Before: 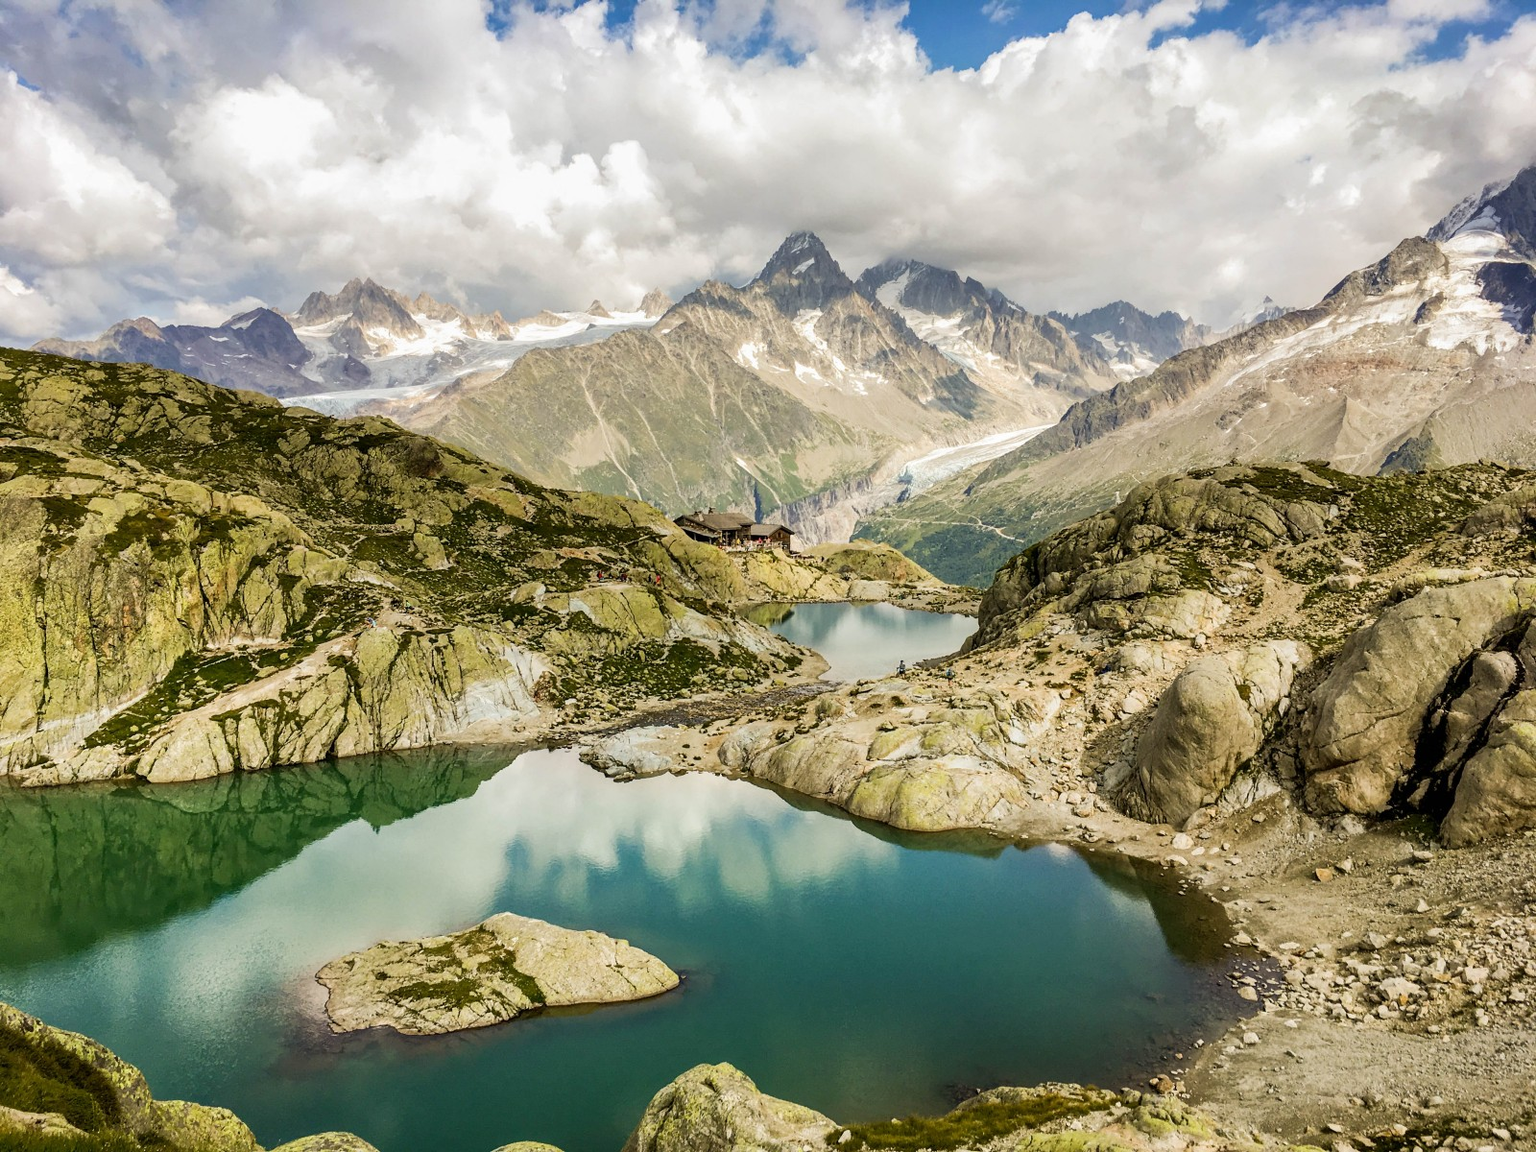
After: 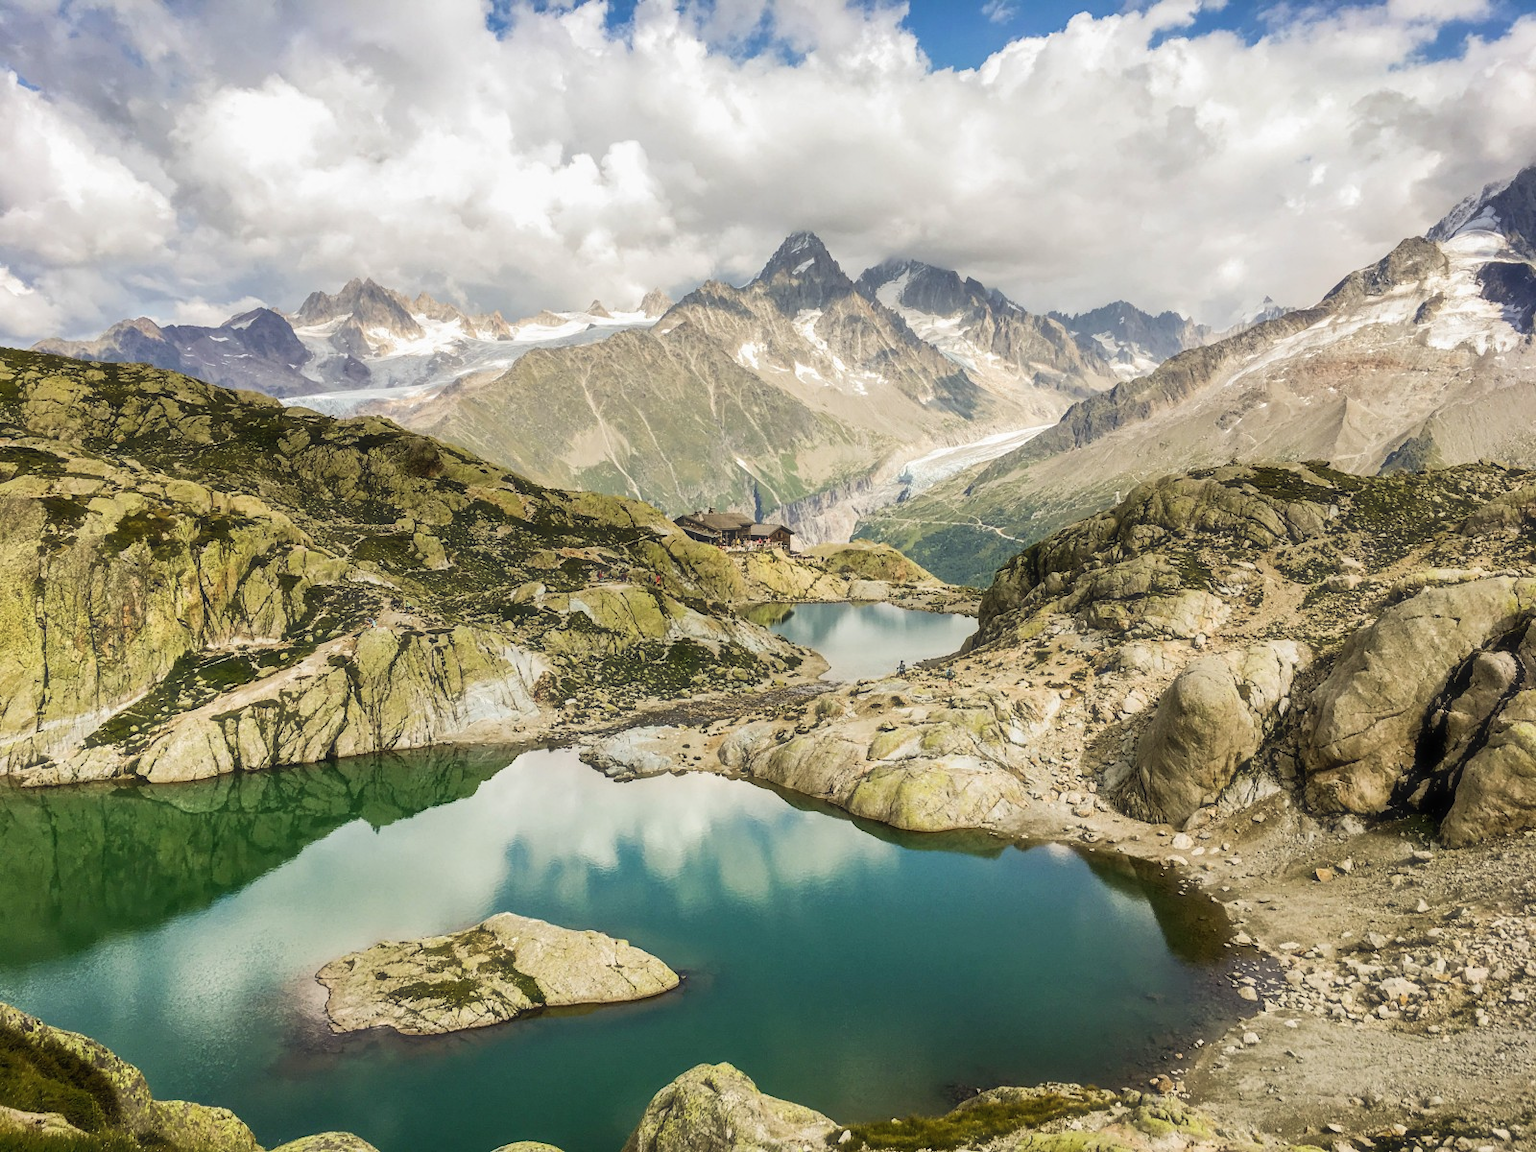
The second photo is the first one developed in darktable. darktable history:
haze removal: strength -0.1, adaptive false
